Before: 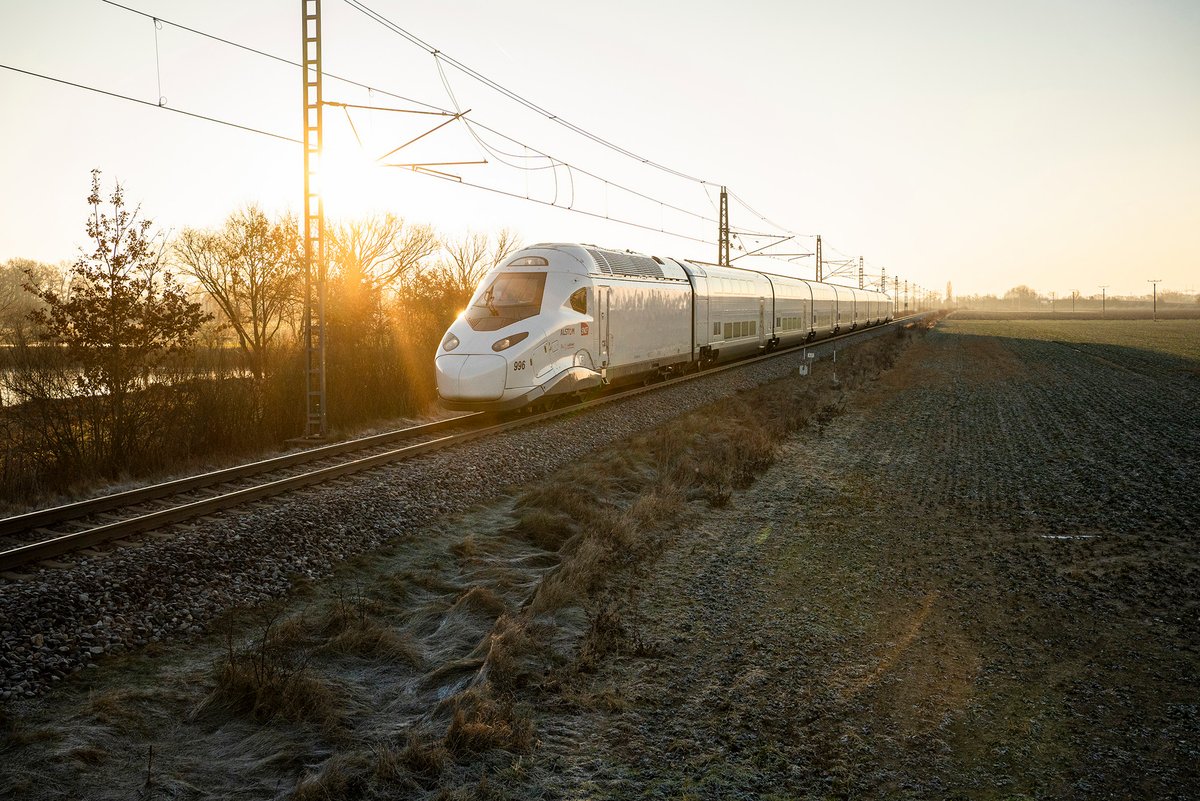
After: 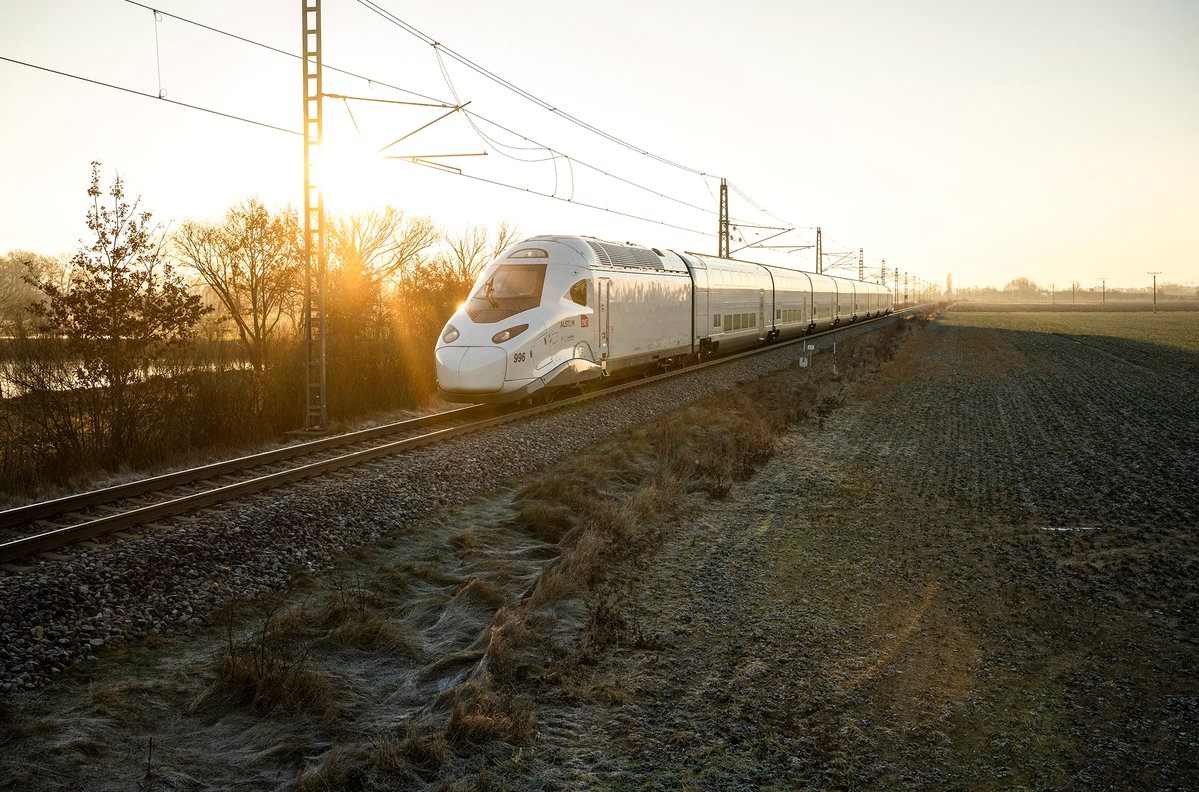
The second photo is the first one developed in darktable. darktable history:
crop: top 1.049%, right 0.001%
exposure: exposure 0.081 EV, compensate highlight preservation false
